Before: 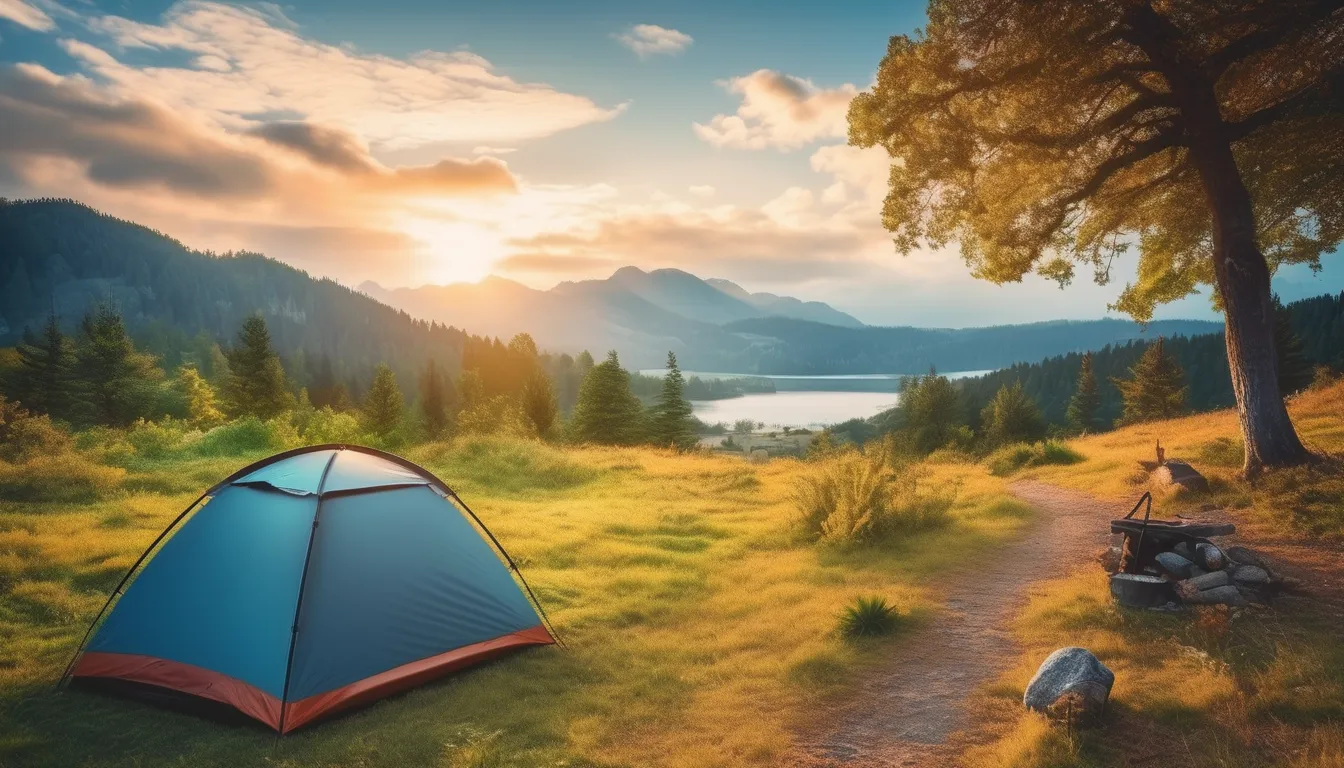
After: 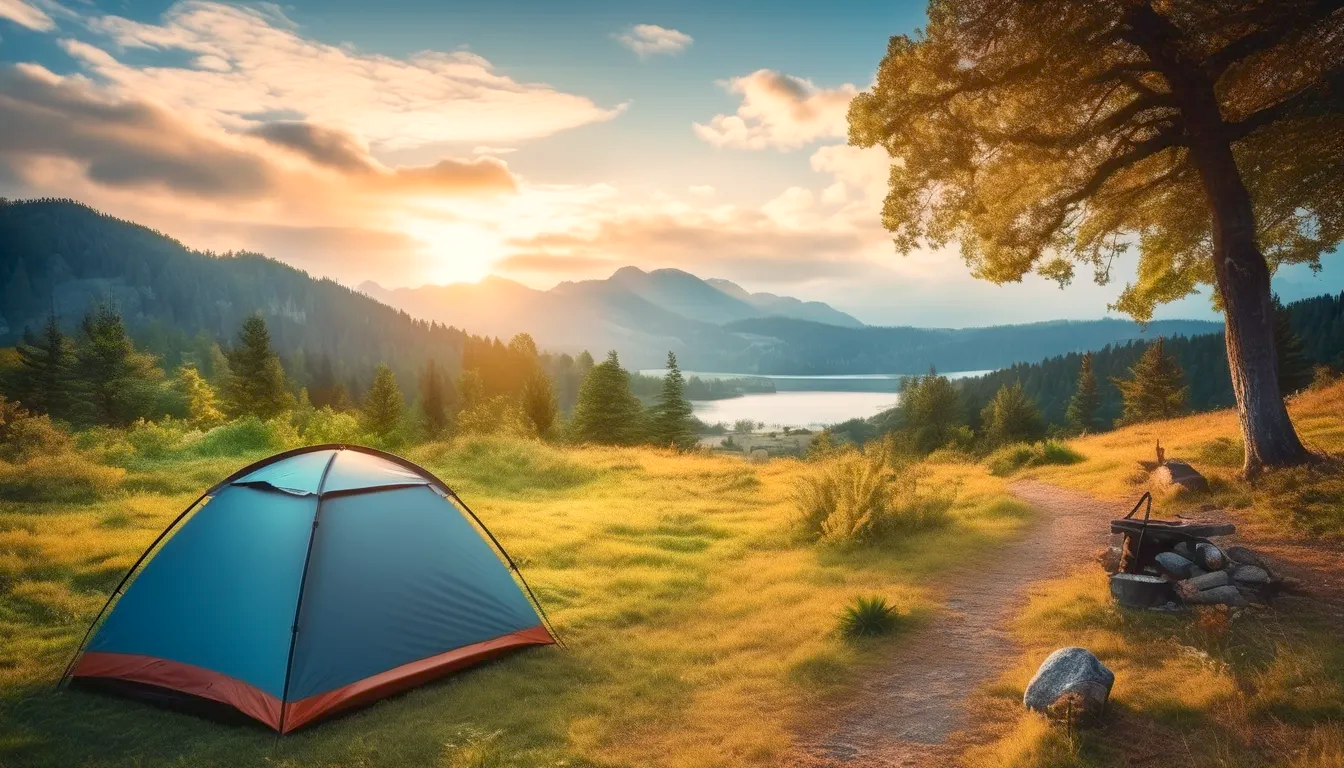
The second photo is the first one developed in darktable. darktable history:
white balance: red 1.009, blue 0.985
exposure: black level correction 0.007, exposure 0.159 EV, compensate highlight preservation false
